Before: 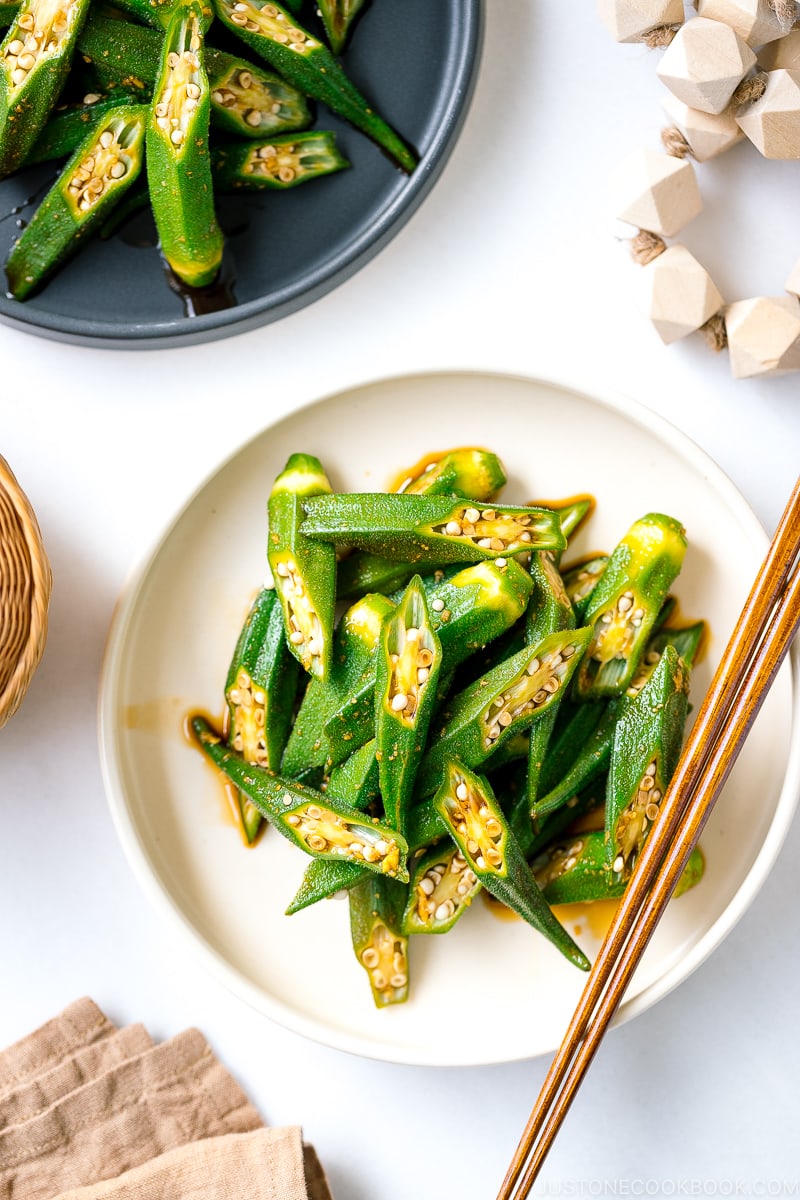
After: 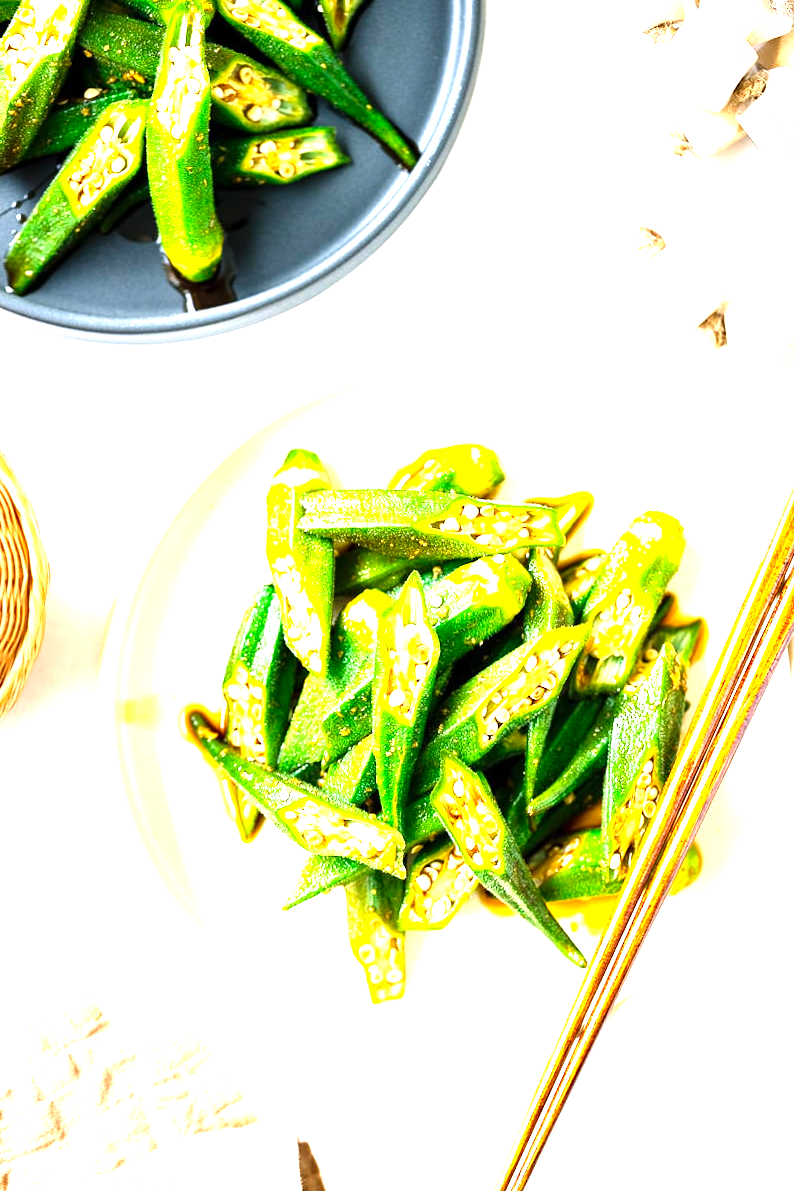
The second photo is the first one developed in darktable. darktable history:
tone equalizer: mask exposure compensation -0.498 EV
levels: white 99.89%, levels [0, 0.281, 0.562]
crop and rotate: angle -0.283°
